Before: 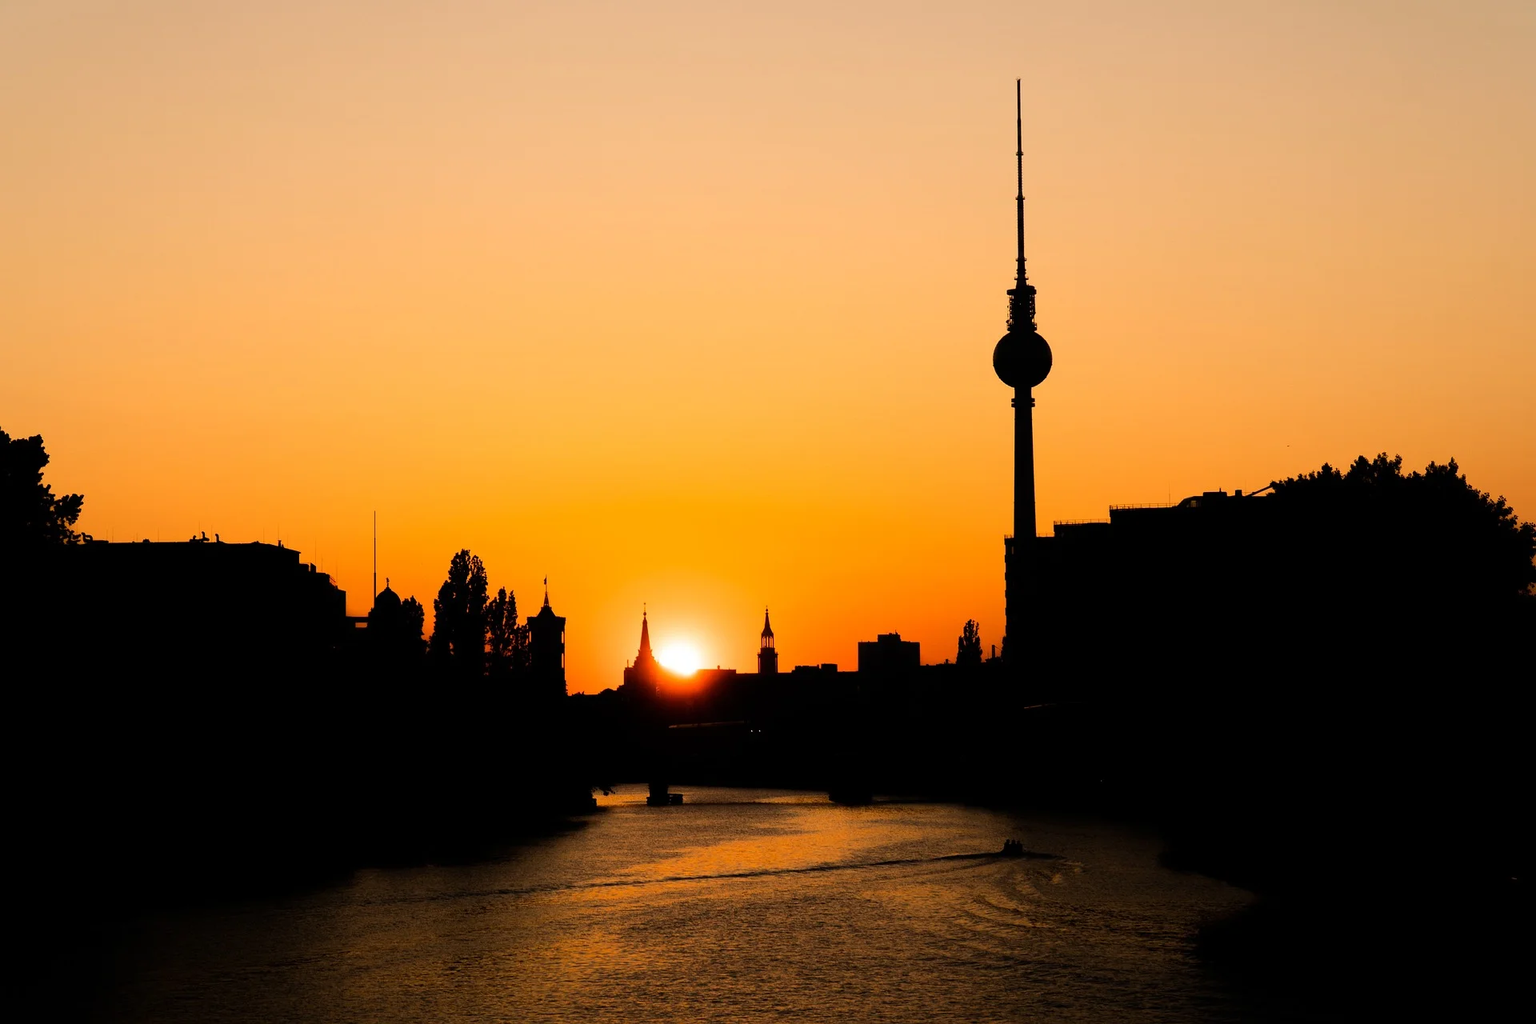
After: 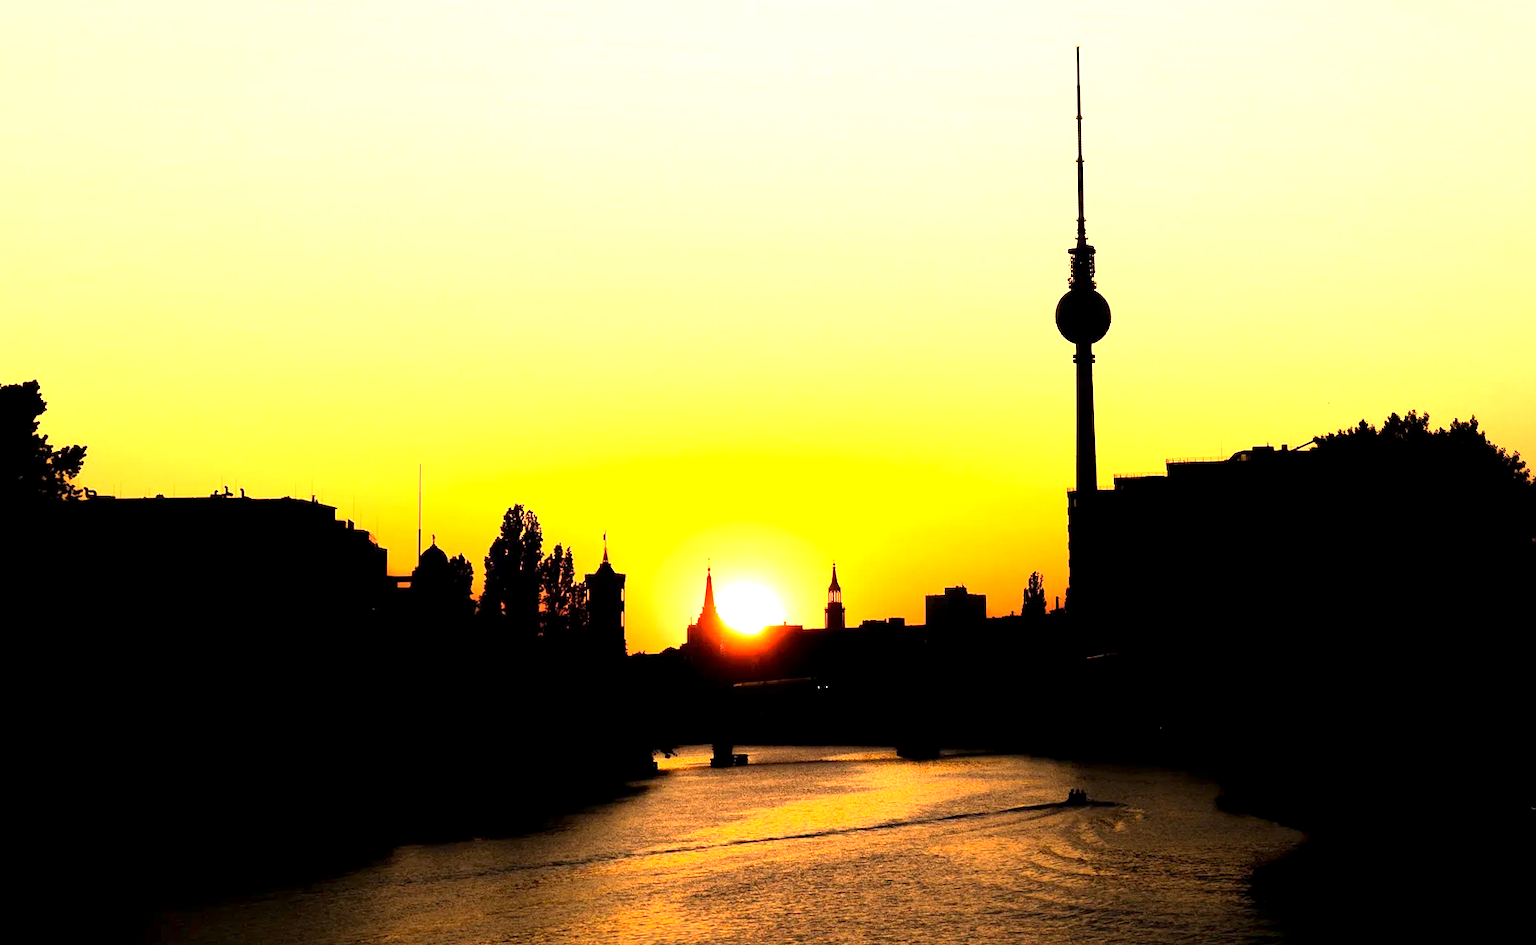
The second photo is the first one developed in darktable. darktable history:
rotate and perspective: rotation -0.013°, lens shift (vertical) -0.027, lens shift (horizontal) 0.178, crop left 0.016, crop right 0.989, crop top 0.082, crop bottom 0.918
exposure: black level correction 0.001, exposure 1.735 EV, compensate highlight preservation false
